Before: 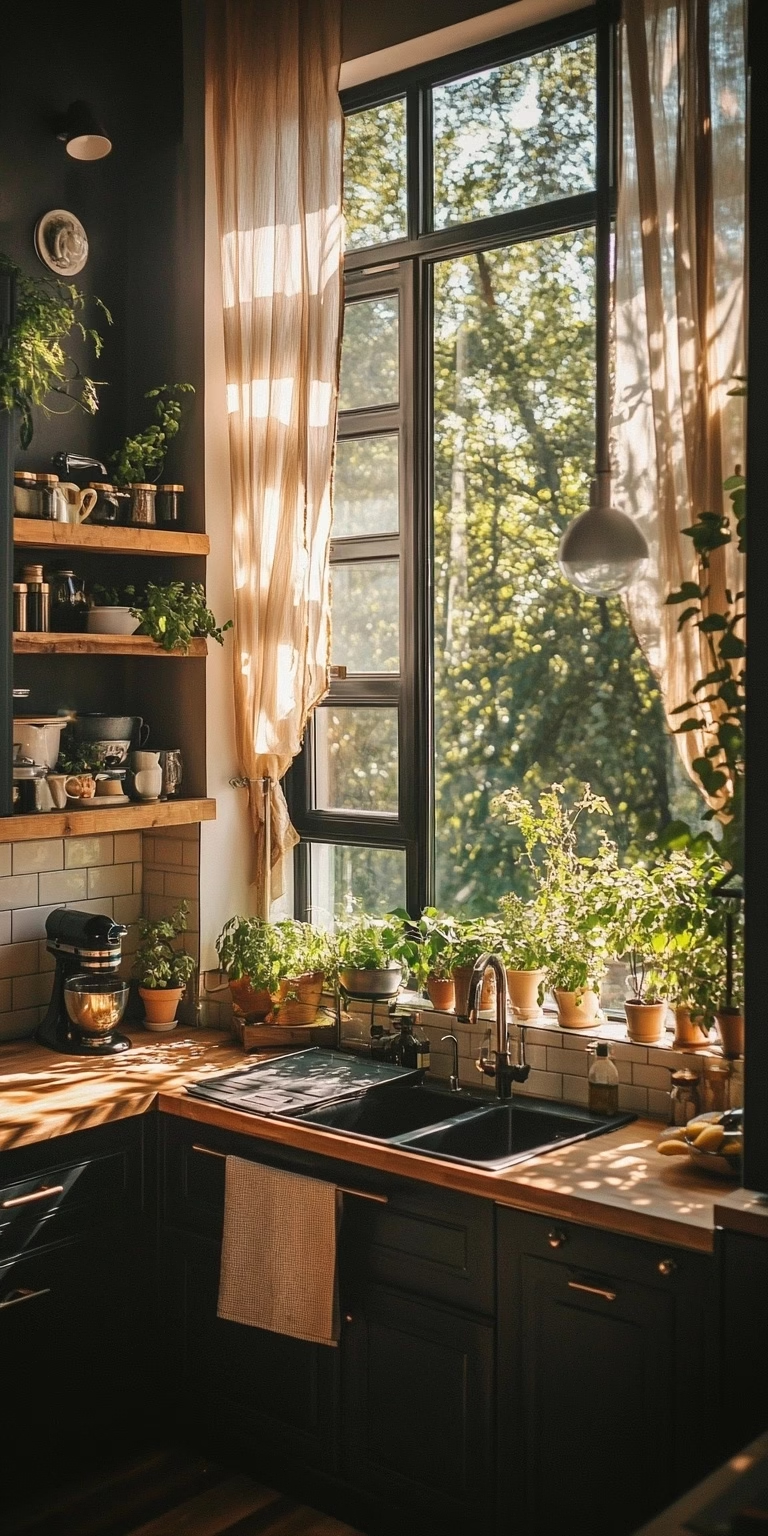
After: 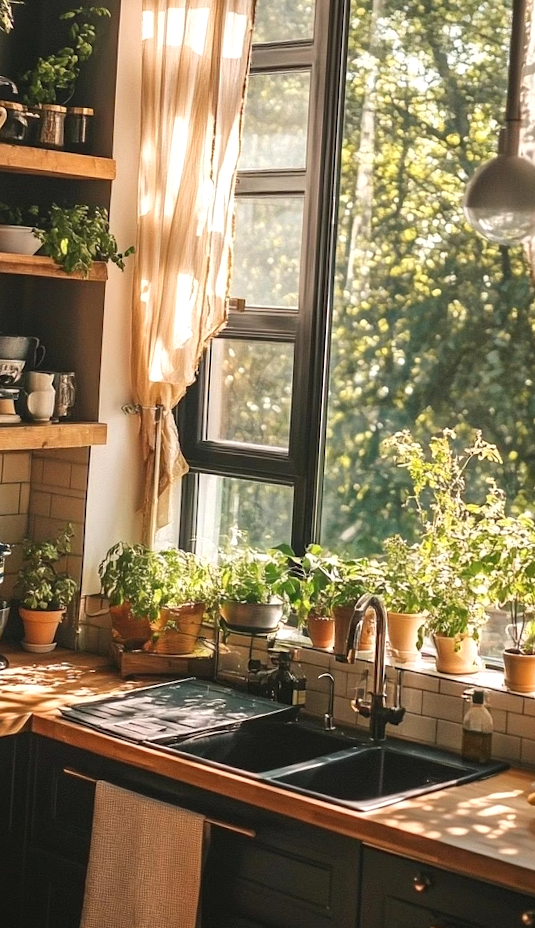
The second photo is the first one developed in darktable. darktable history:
crop and rotate: angle -3.37°, left 9.79%, top 20.73%, right 12.42%, bottom 11.82%
exposure: exposure 0.3 EV, compensate highlight preservation false
white balance: emerald 1
